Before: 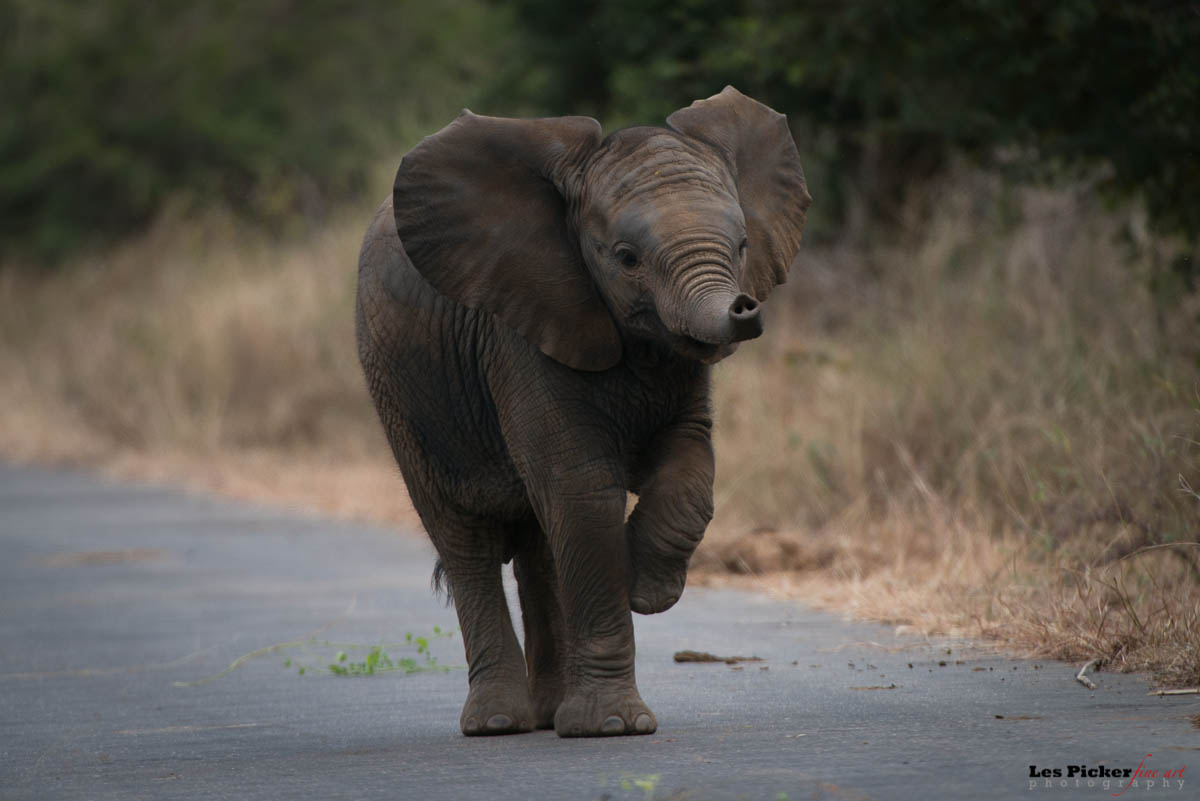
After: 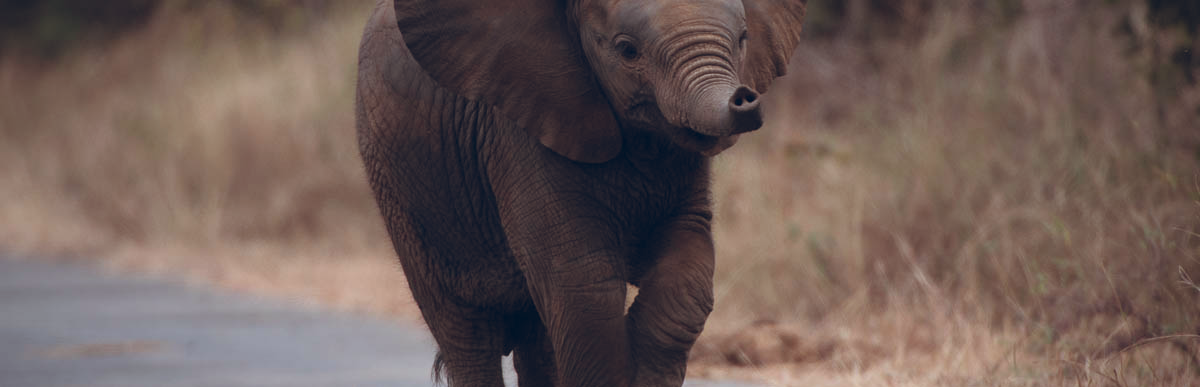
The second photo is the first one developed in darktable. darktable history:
crop and rotate: top 26.056%, bottom 25.543%
color balance rgb: shadows lift › chroma 9.92%, shadows lift › hue 45.12°, power › luminance 3.26%, power › hue 231.93°, global offset › luminance 0.4%, global offset › chroma 0.21%, global offset › hue 255.02°
